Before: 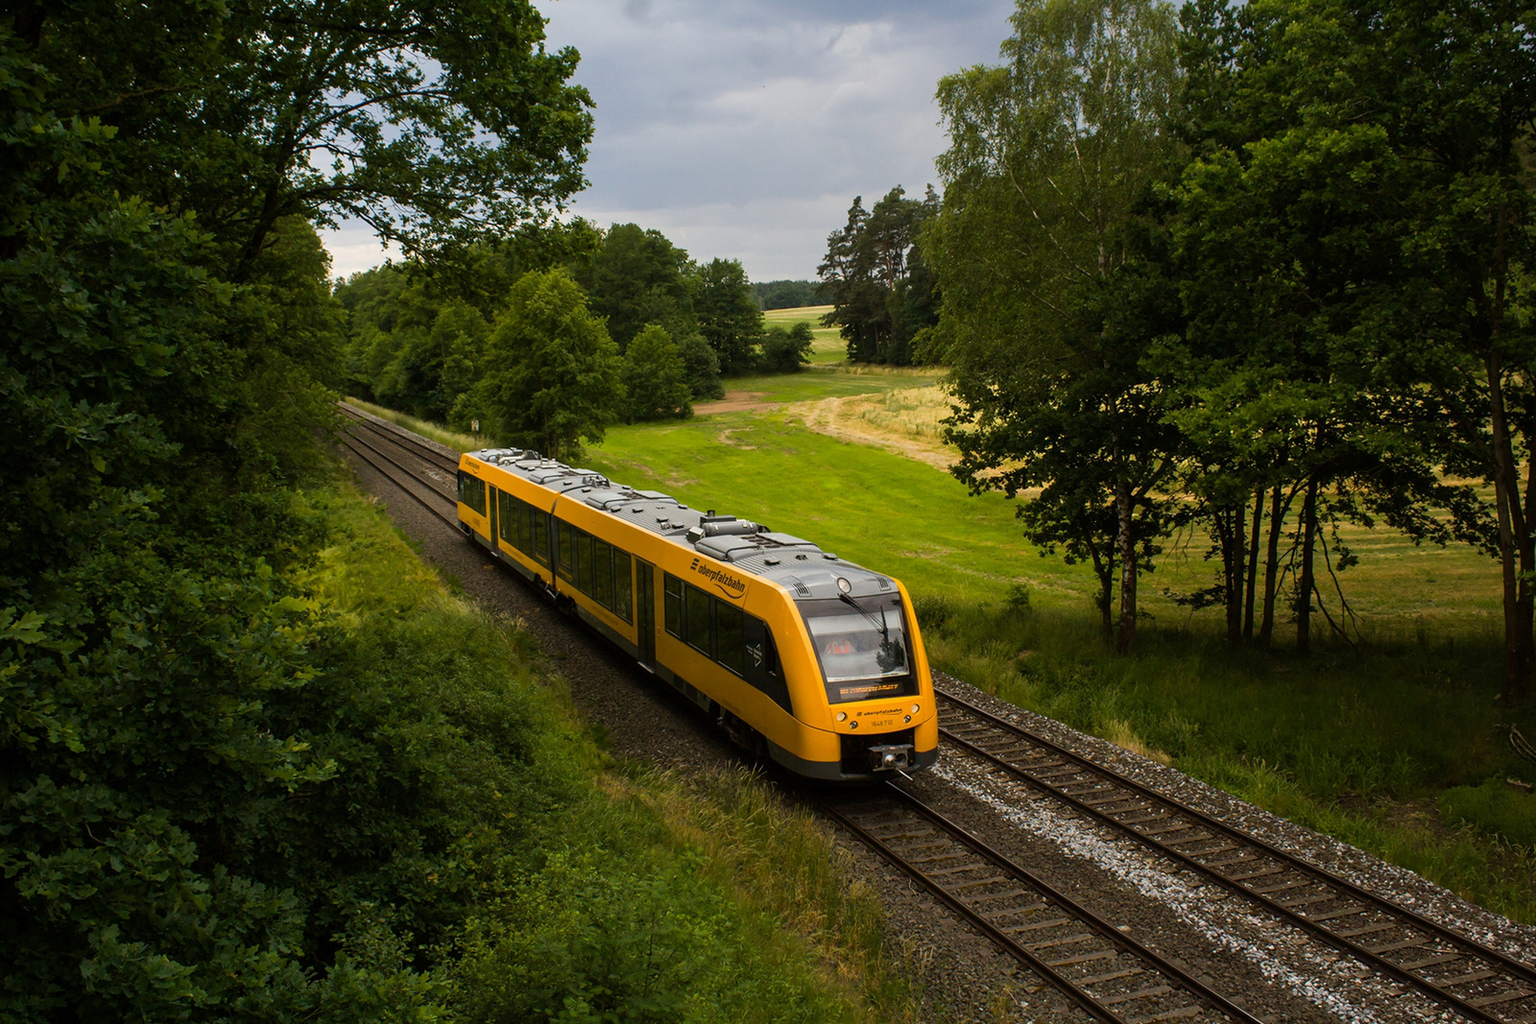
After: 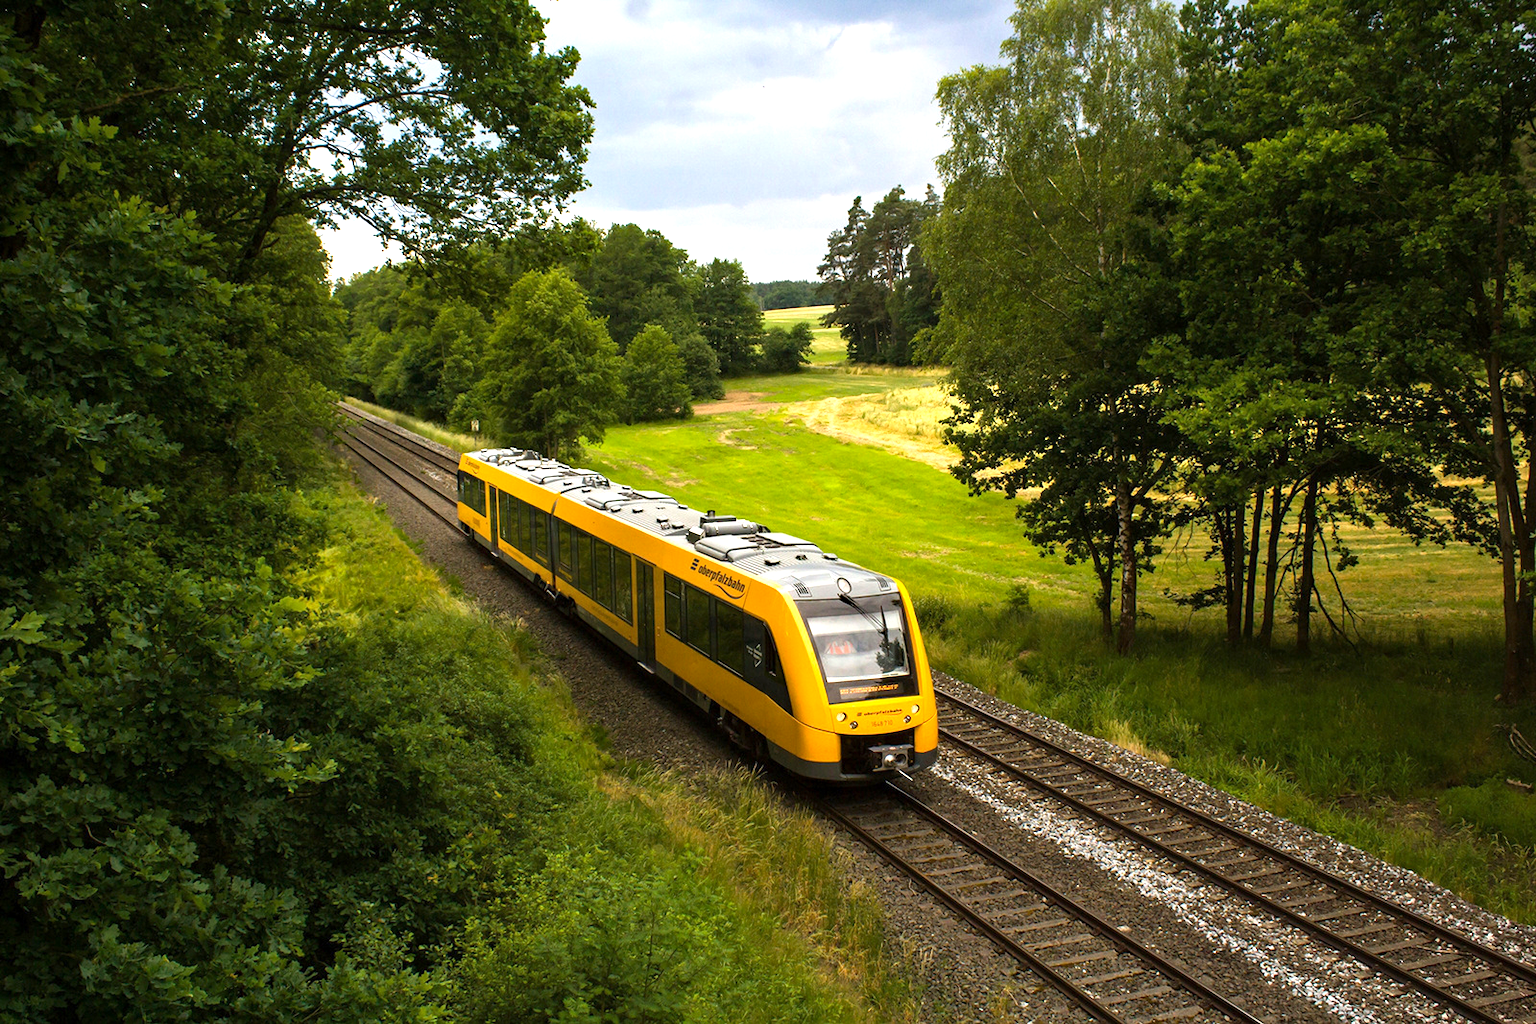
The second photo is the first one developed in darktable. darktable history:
exposure: exposure 1.094 EV, compensate highlight preservation false
tone equalizer: on, module defaults
haze removal: compatibility mode true, adaptive false
